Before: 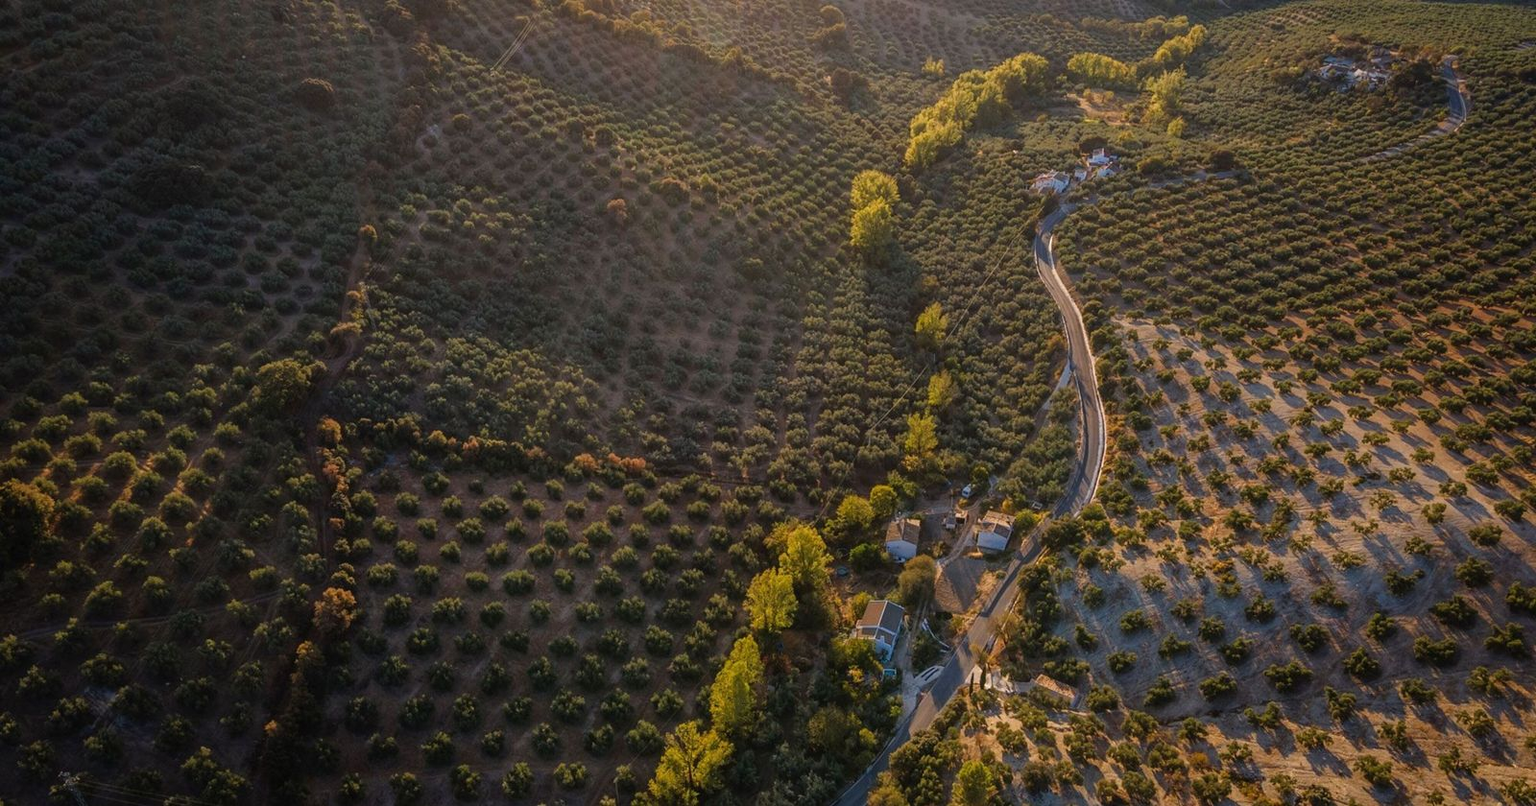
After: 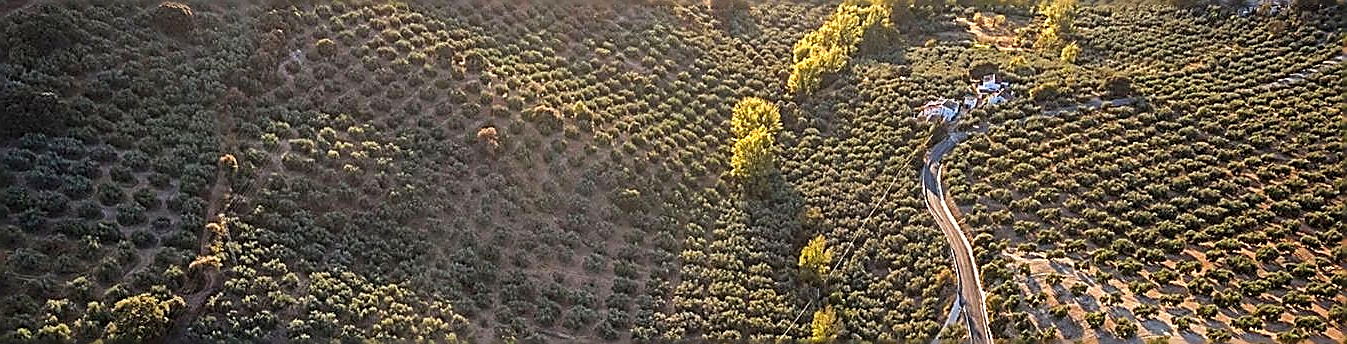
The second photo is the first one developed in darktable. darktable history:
crop and rotate: left 9.709%, top 9.525%, right 6.087%, bottom 49.513%
exposure: black level correction 0.001, exposure 0.499 EV, compensate exposure bias true, compensate highlight preservation false
tone equalizer: -8 EV -0.41 EV, -7 EV -0.427 EV, -6 EV -0.35 EV, -5 EV -0.24 EV, -3 EV 0.211 EV, -2 EV 0.326 EV, -1 EV 0.379 EV, +0 EV 0.421 EV
shadows and highlights: shadows 37.63, highlights -26.76, soften with gaussian
sharpen: amount 1.993
